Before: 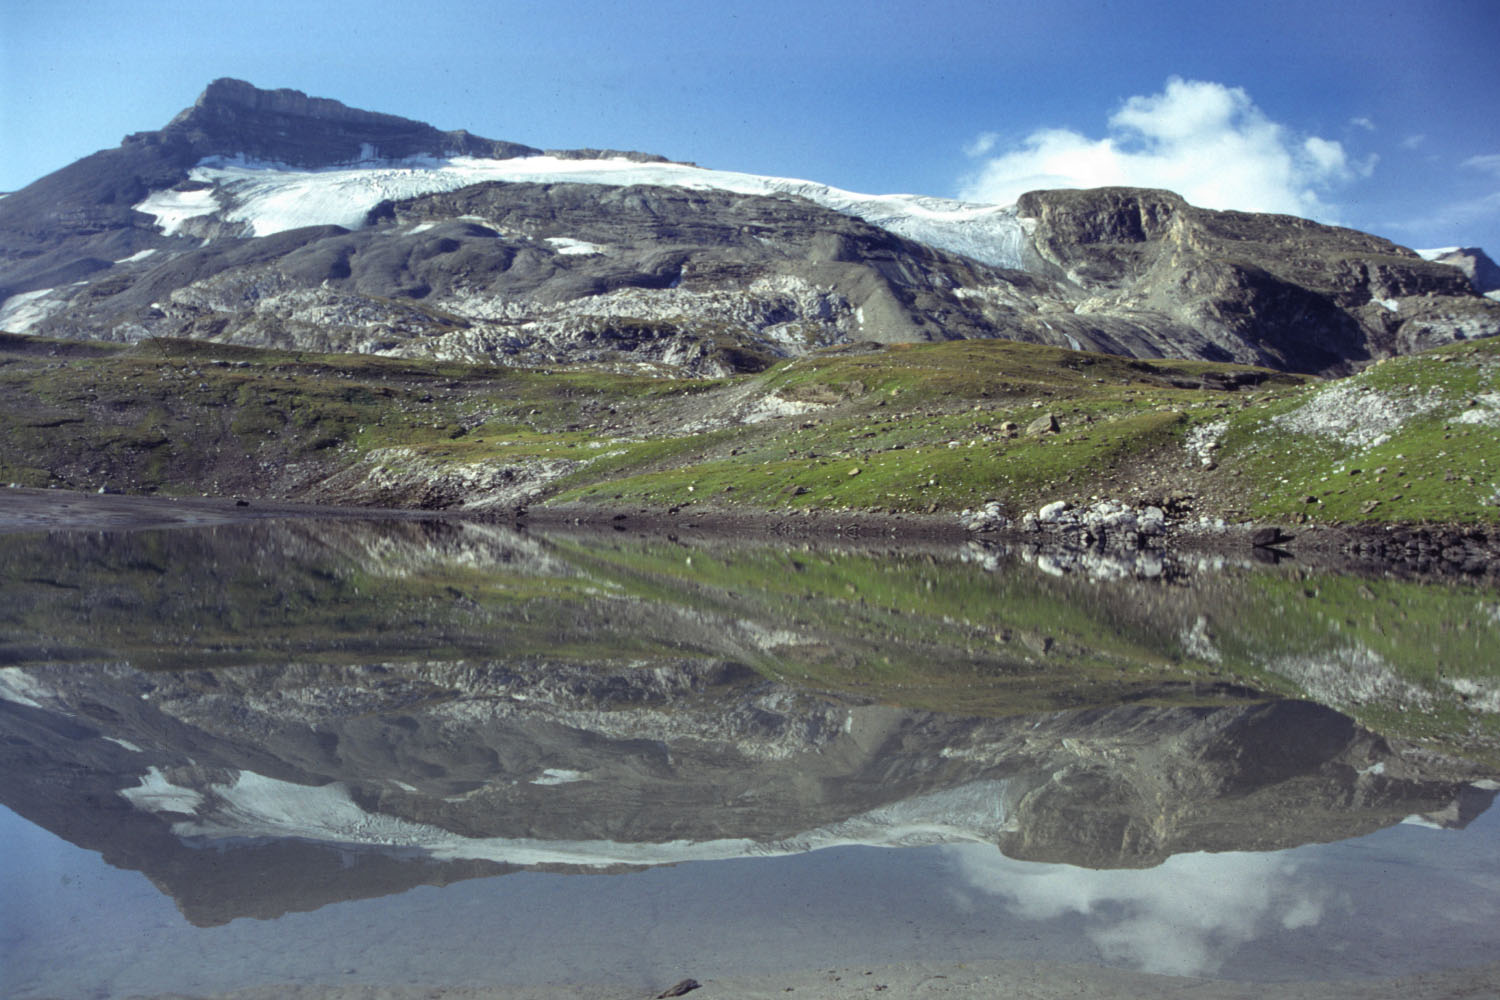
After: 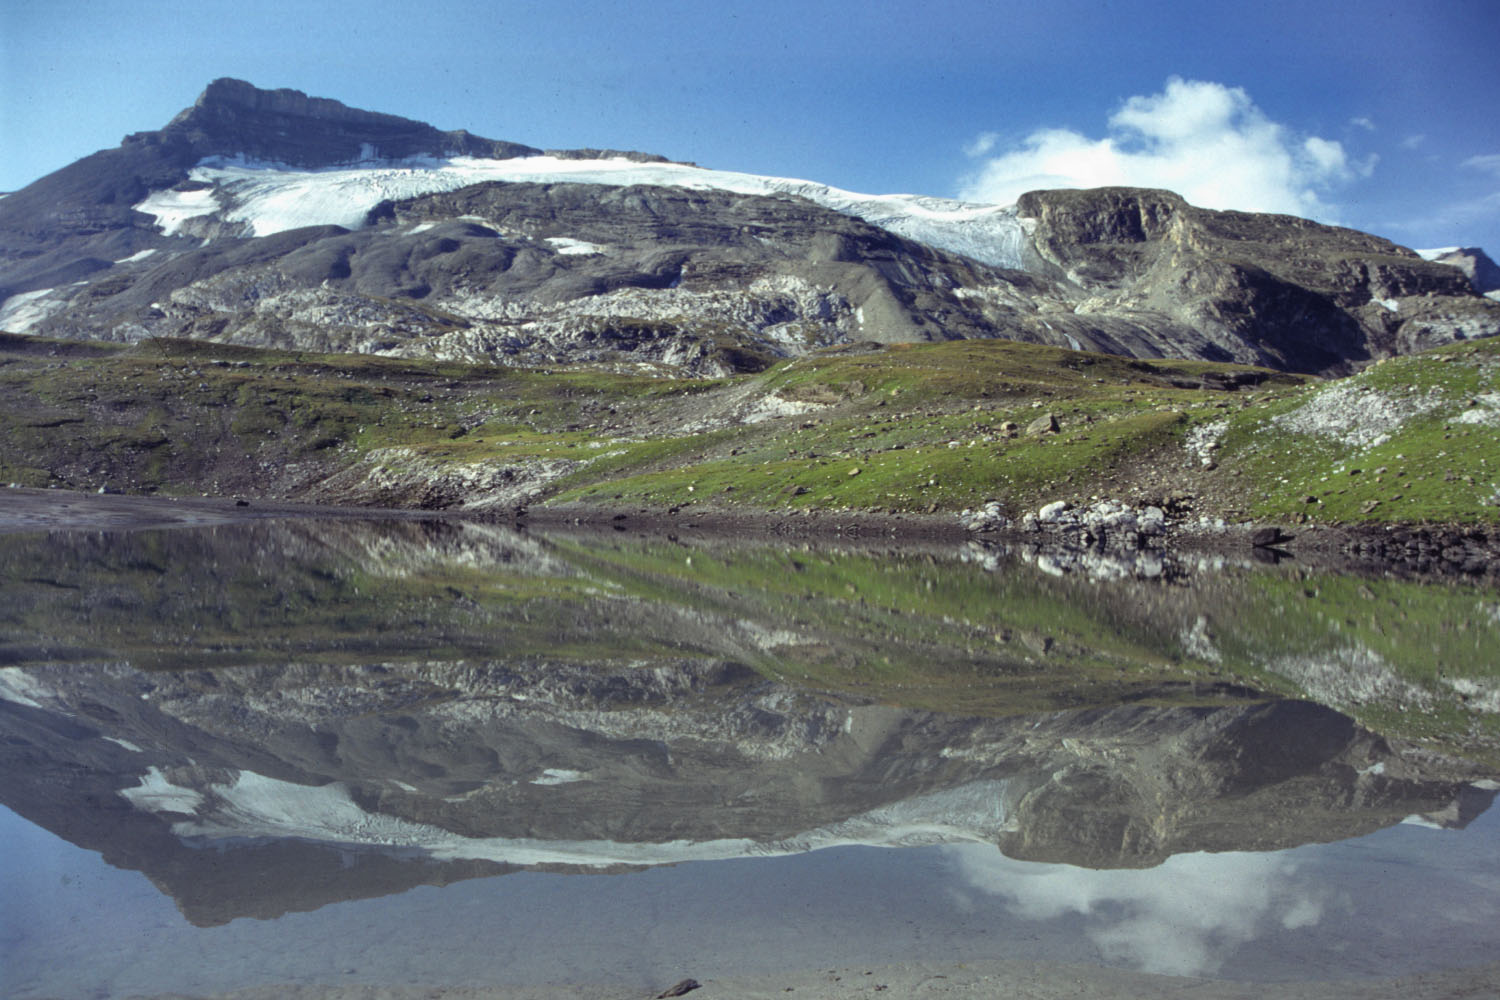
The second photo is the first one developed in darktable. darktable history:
color correction: highlights b* 0.017
shadows and highlights: shadows 43.8, white point adjustment -1.32, highlights color adjustment 0.697%, soften with gaussian
